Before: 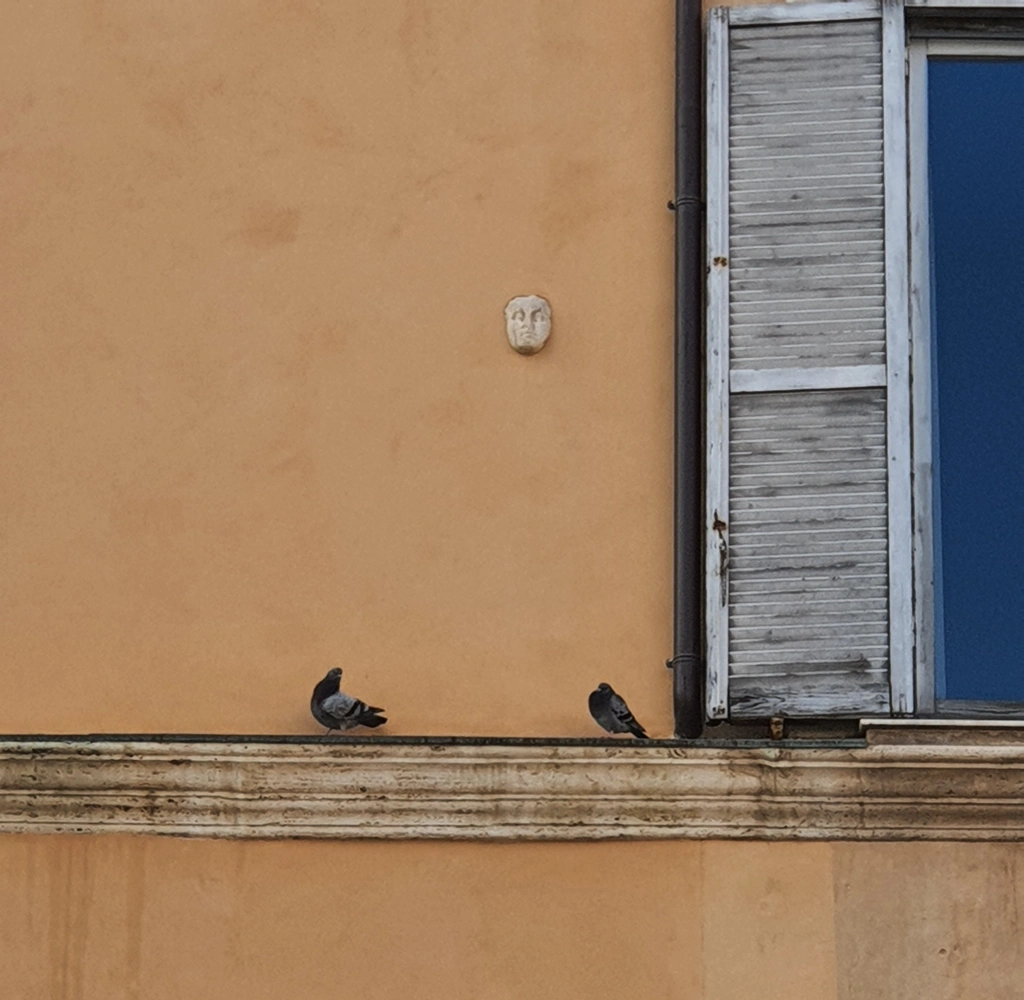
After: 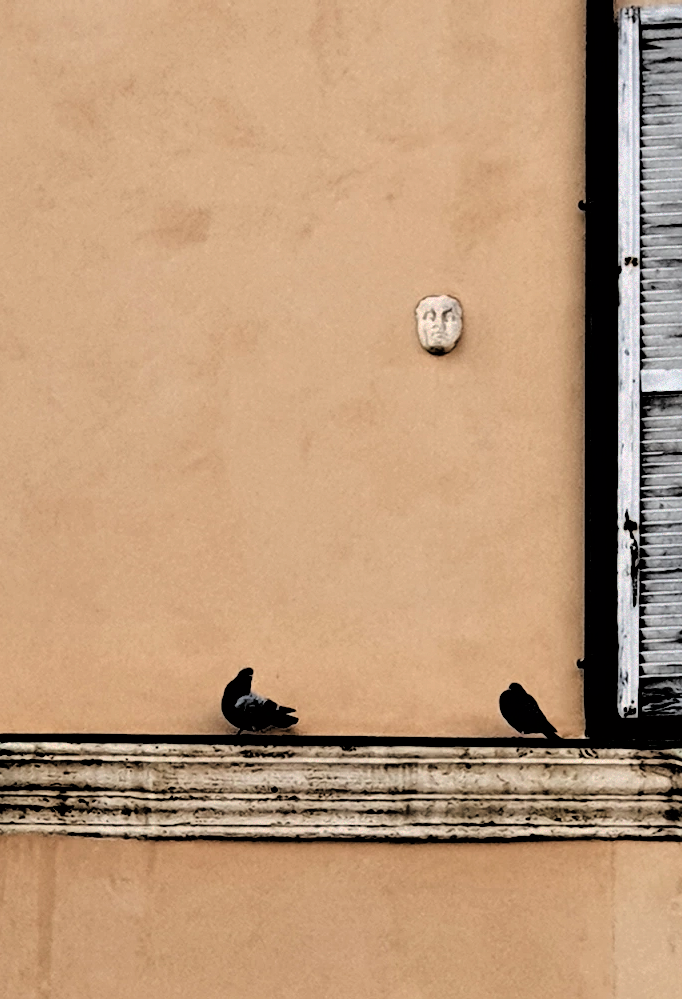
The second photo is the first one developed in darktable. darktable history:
filmic rgb: black relative exposure -1 EV, white relative exposure 2.05 EV, hardness 1.52, contrast 2.25, enable highlight reconstruction true
crop and rotate: left 8.786%, right 24.548%
